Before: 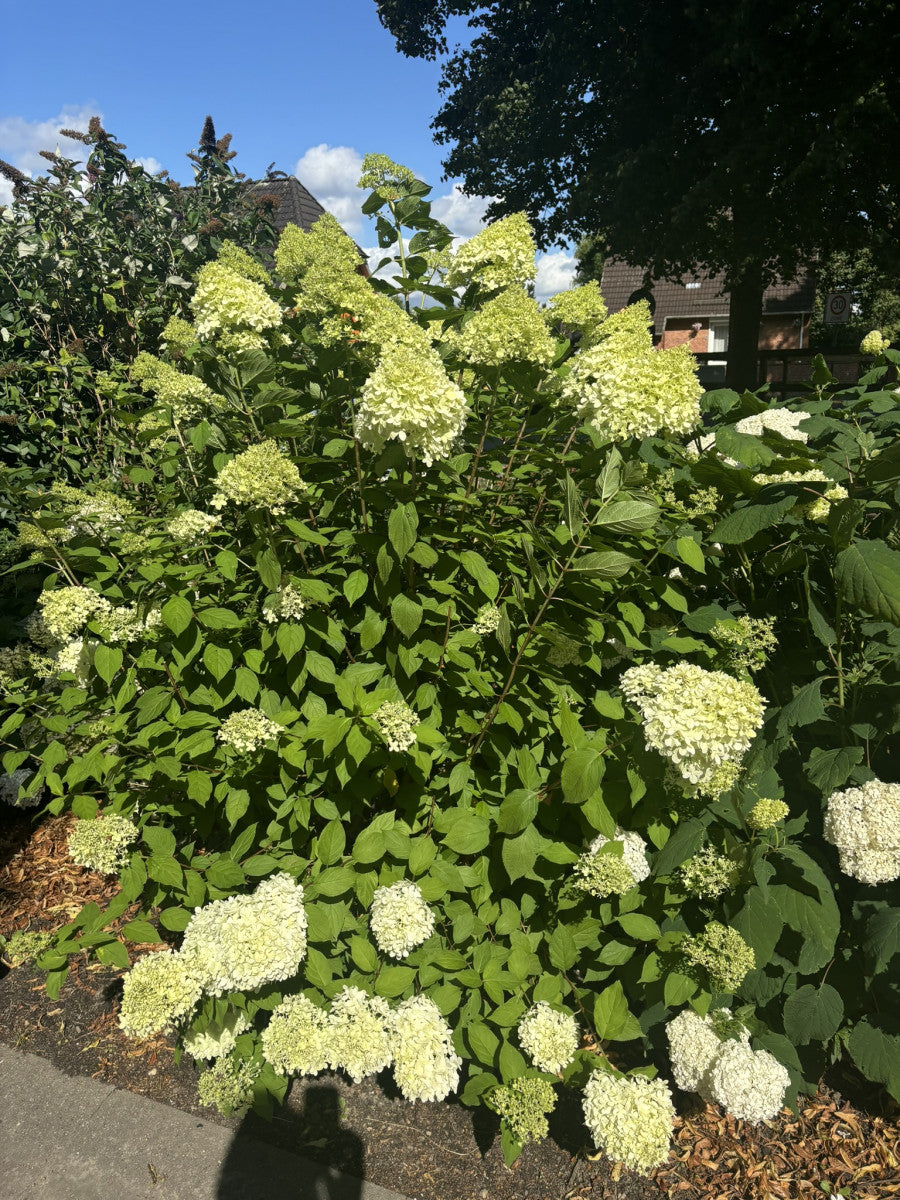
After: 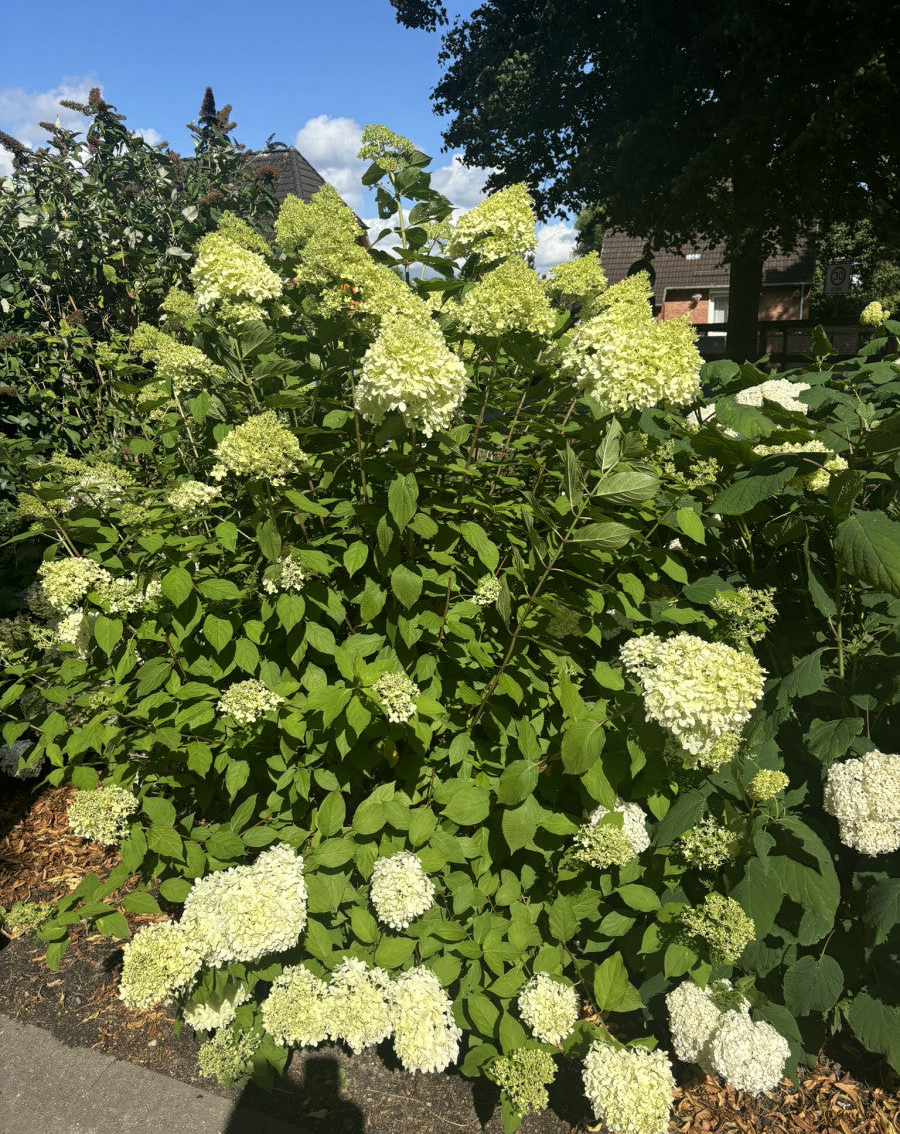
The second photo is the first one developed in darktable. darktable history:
crop and rotate: top 2.479%, bottom 3.018%
white balance: emerald 1
